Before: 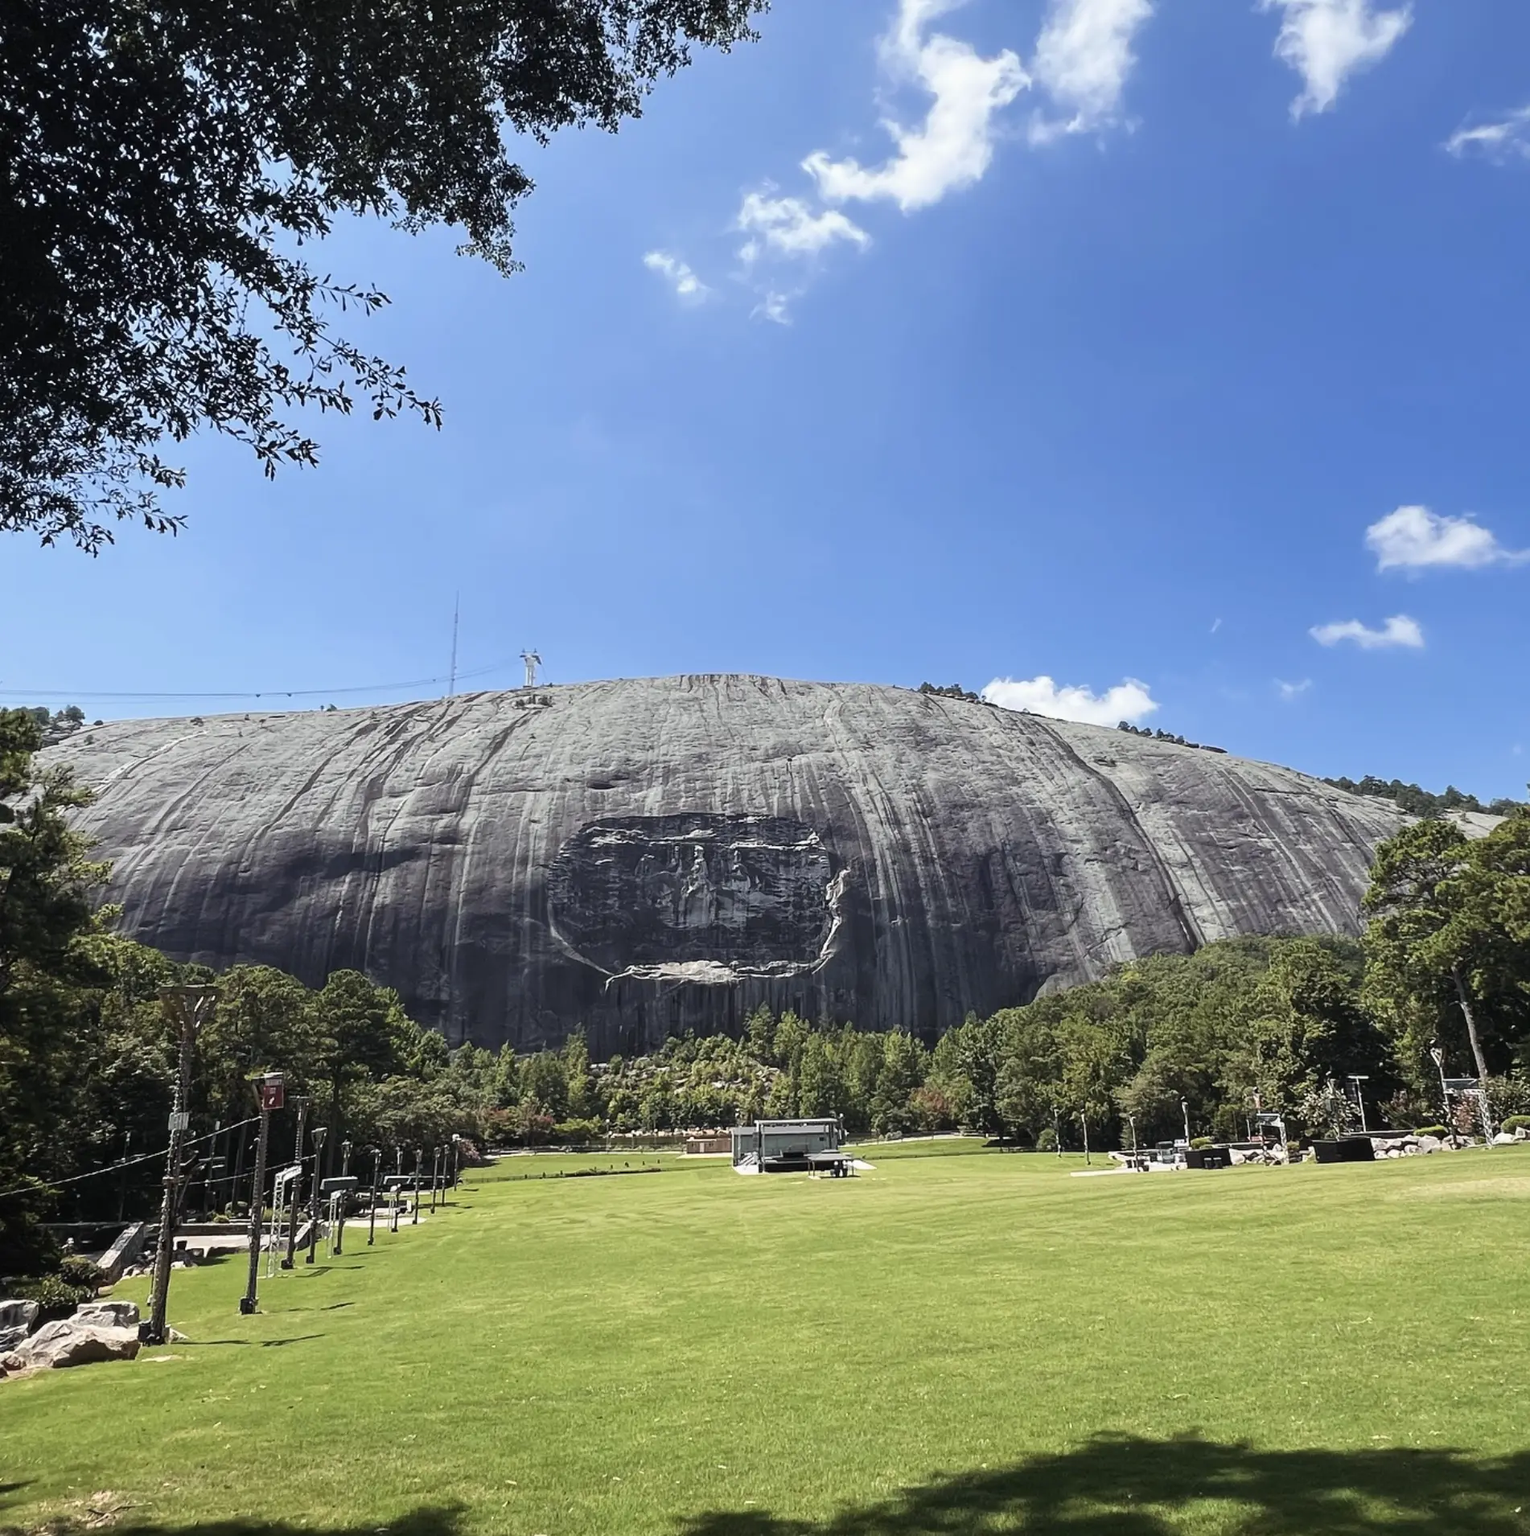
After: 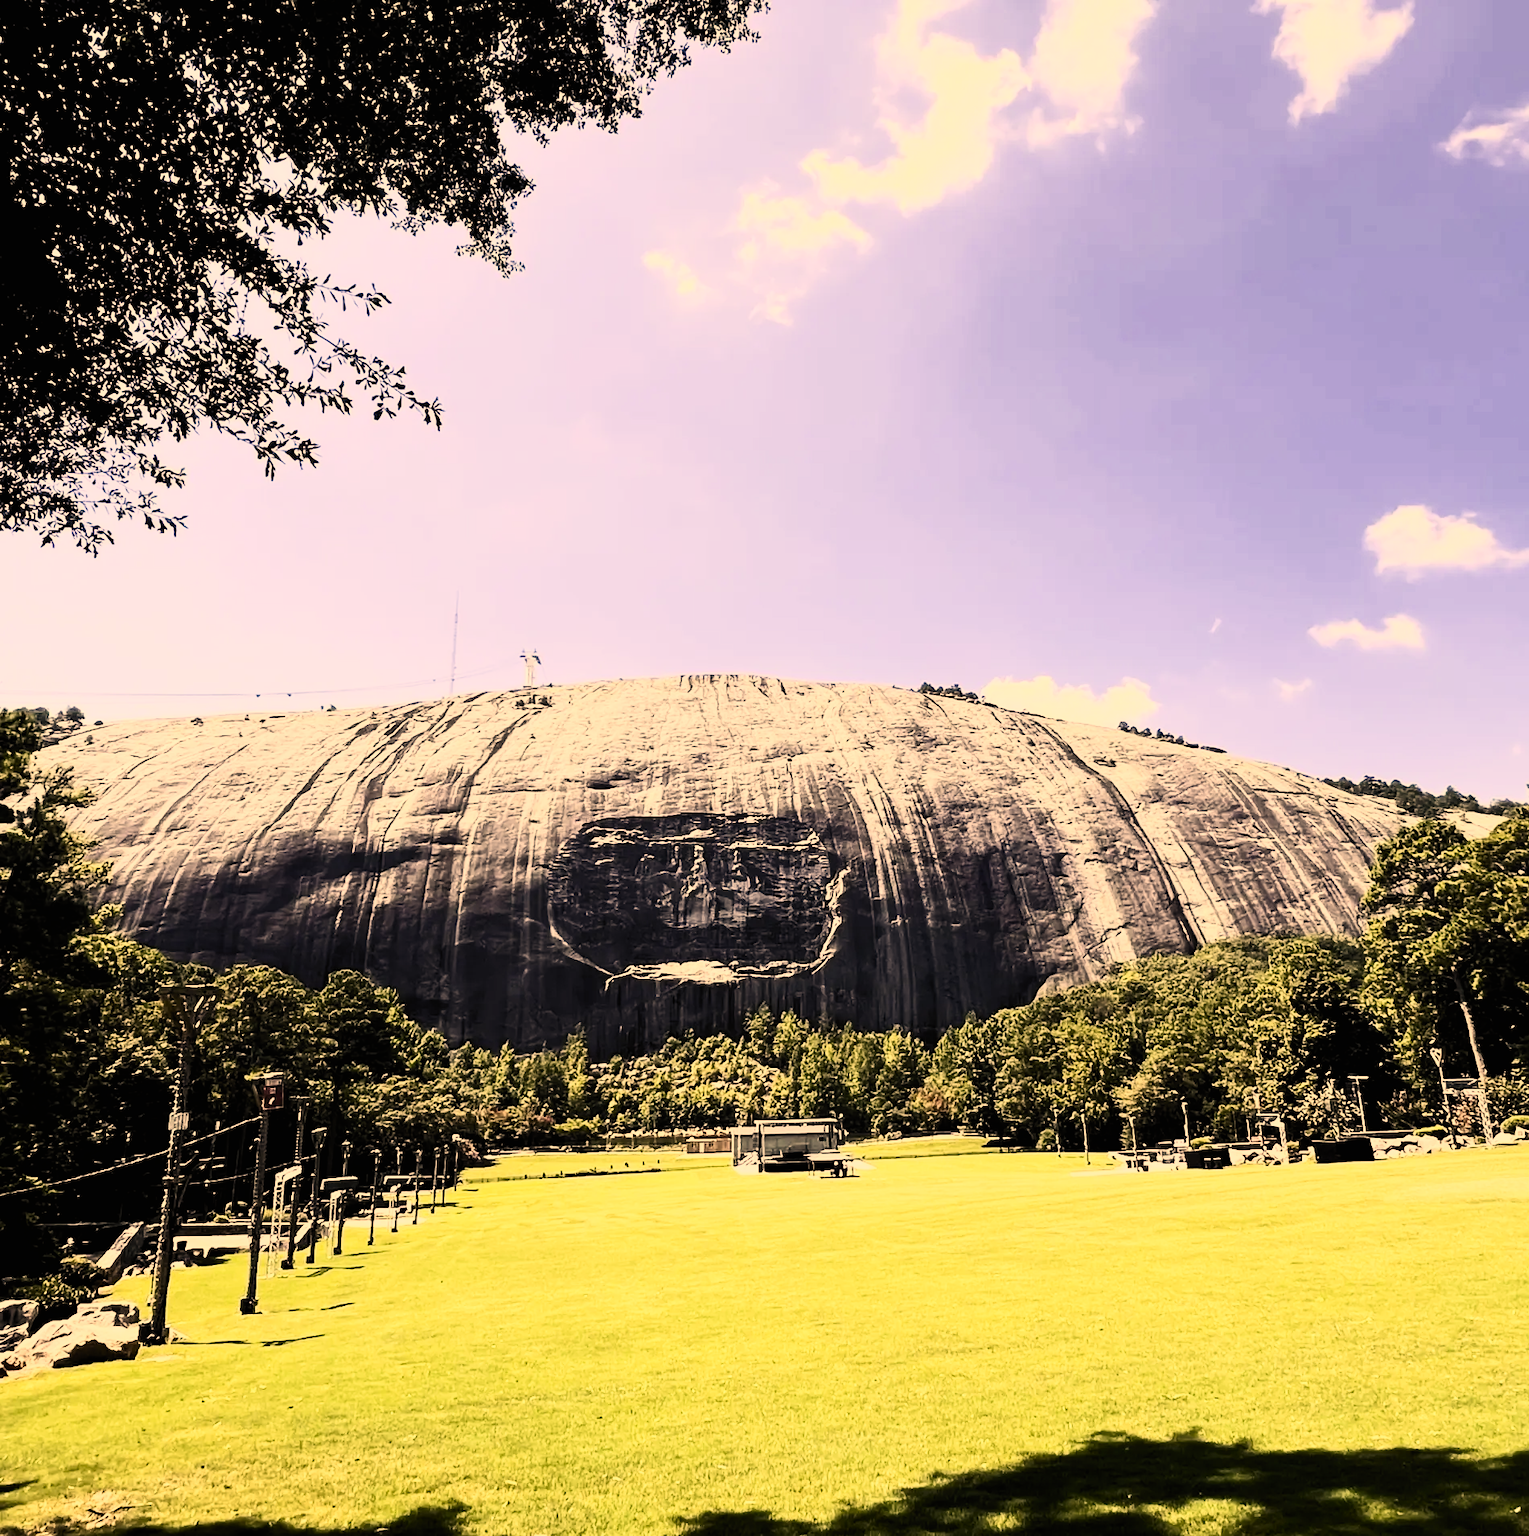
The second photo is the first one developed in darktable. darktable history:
color correction: highlights a* 15, highlights b* 31.55
filmic rgb: black relative exposure -4.38 EV, white relative exposure 4.56 EV, hardness 2.37, contrast 1.05
contrast brightness saturation: contrast 0.62, brightness 0.34, saturation 0.14
